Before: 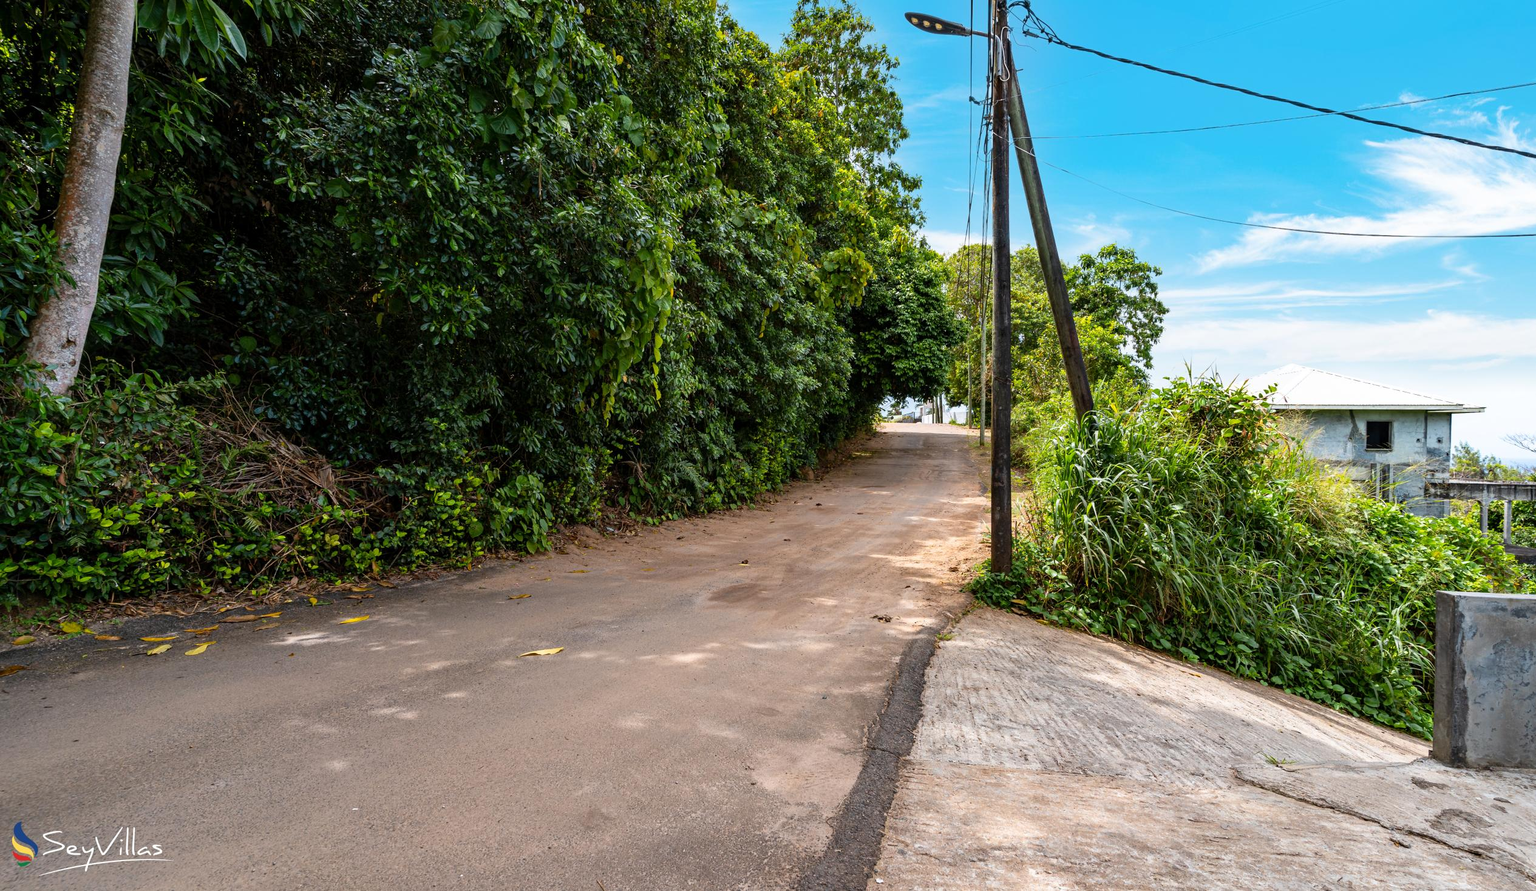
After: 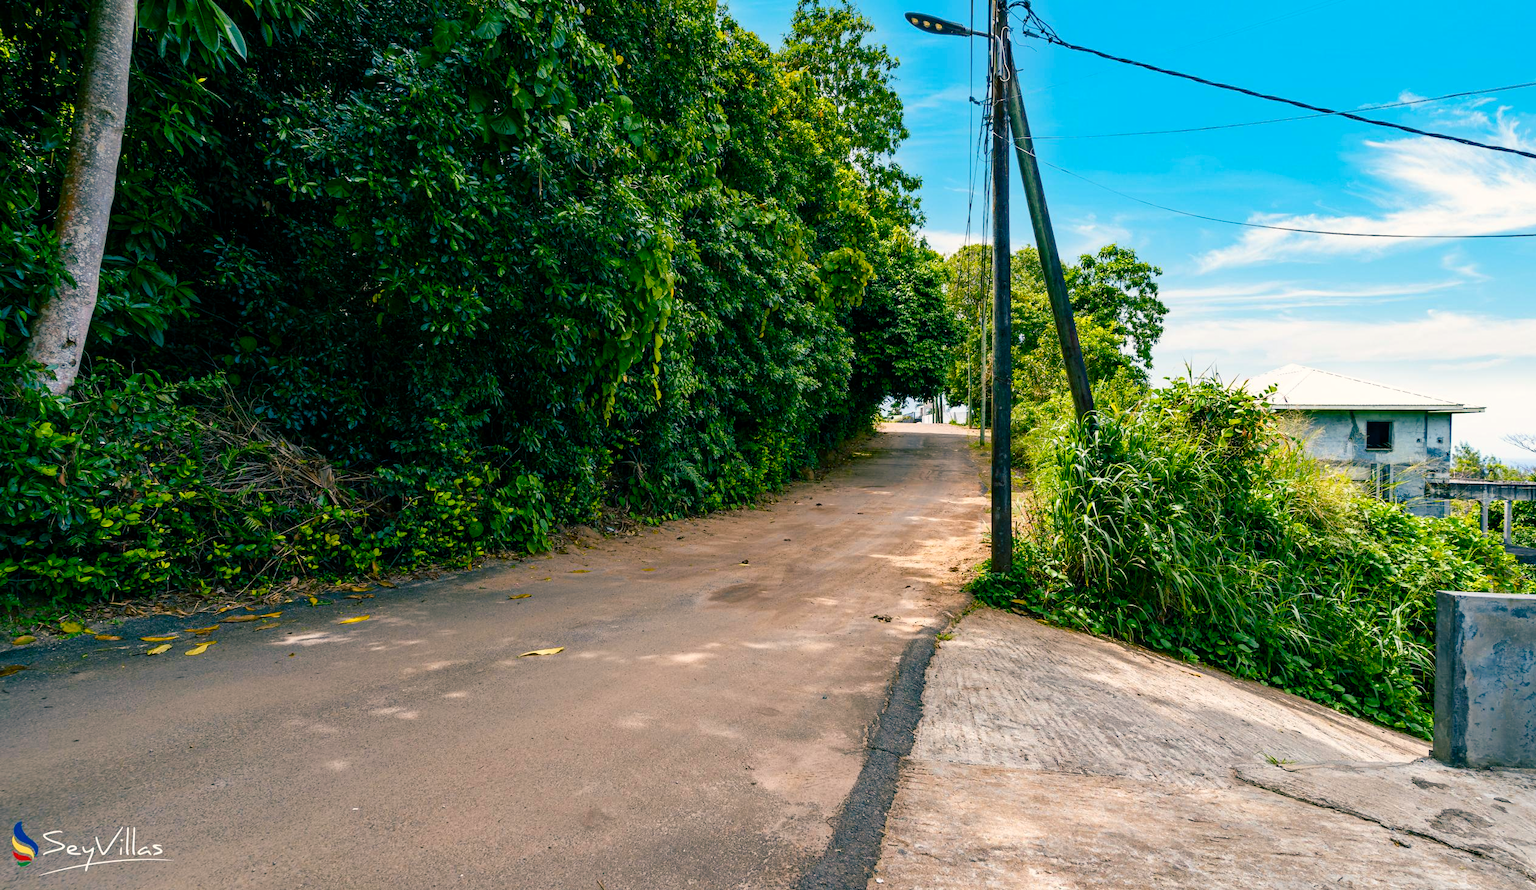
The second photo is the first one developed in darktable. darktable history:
color balance rgb: shadows lift › luminance -29.121%, shadows lift › chroma 10.023%, shadows lift › hue 228.62°, highlights gain › chroma 2.079%, highlights gain › hue 73.61°, linear chroma grading › global chroma 8.964%, perceptual saturation grading › global saturation 14.475%, perceptual saturation grading › highlights -30.665%, perceptual saturation grading › shadows 50.618%, global vibrance 21.893%
